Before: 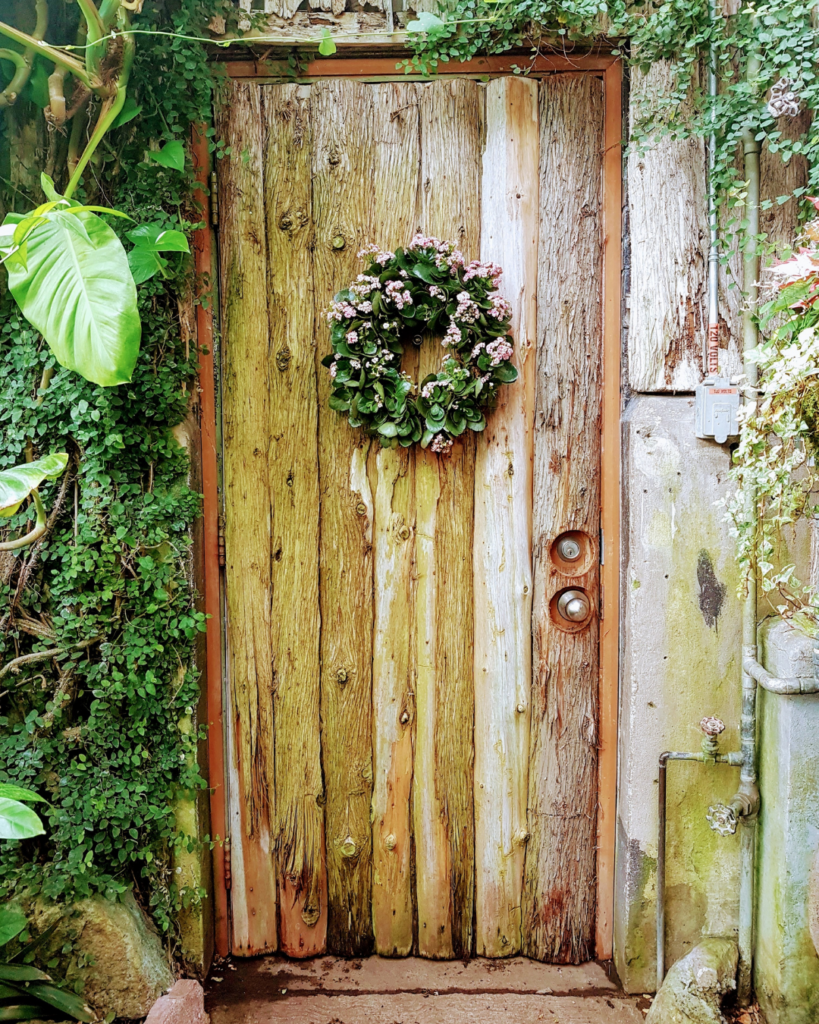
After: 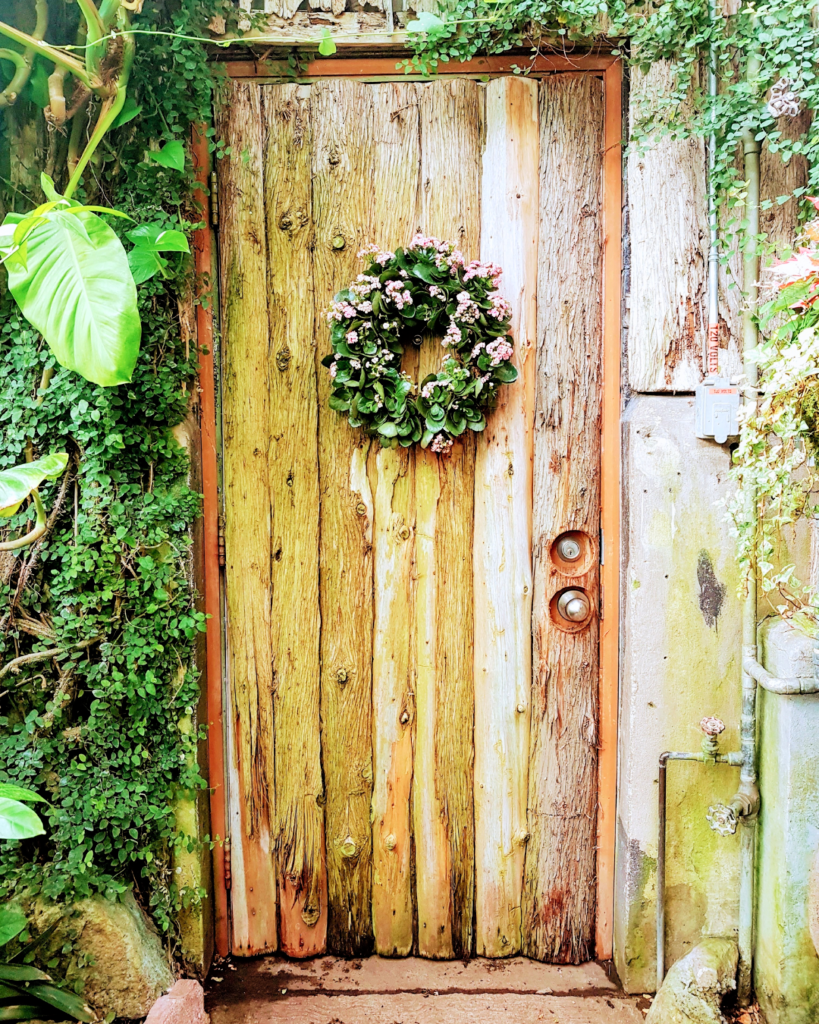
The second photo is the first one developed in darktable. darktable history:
tone equalizer: on, module defaults
tone curve: curves: ch0 [(0, 0) (0.004, 0.001) (0.133, 0.16) (0.325, 0.399) (0.475, 0.588) (0.832, 0.903) (1, 1)], color space Lab, linked channels, preserve colors none
